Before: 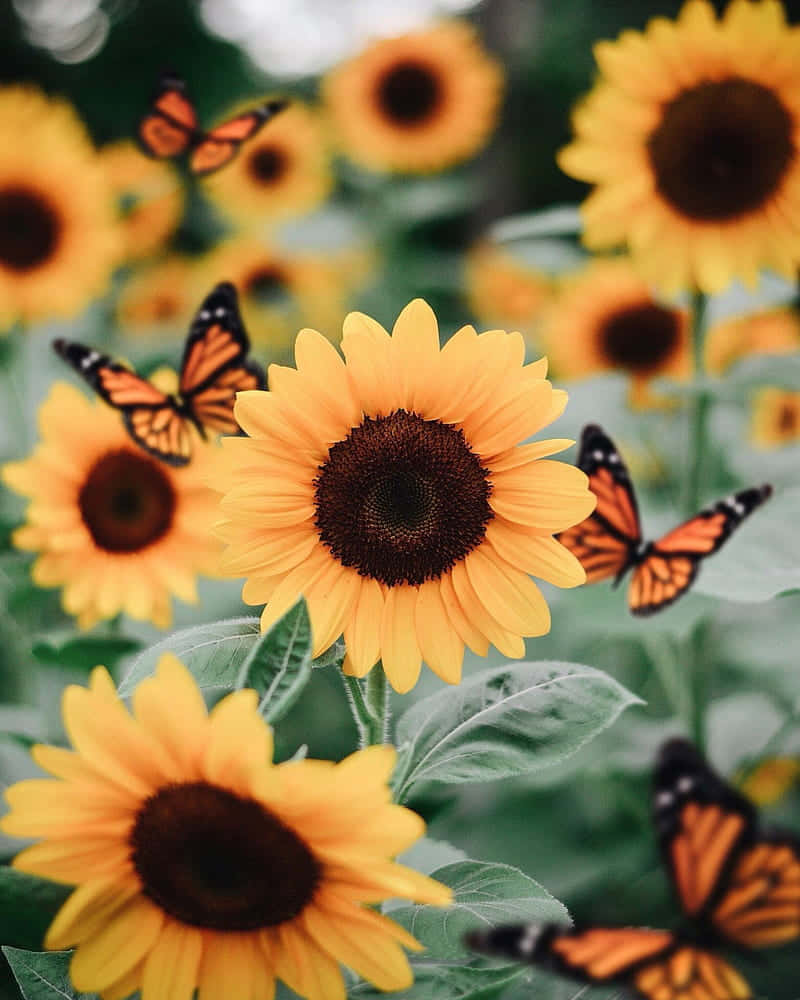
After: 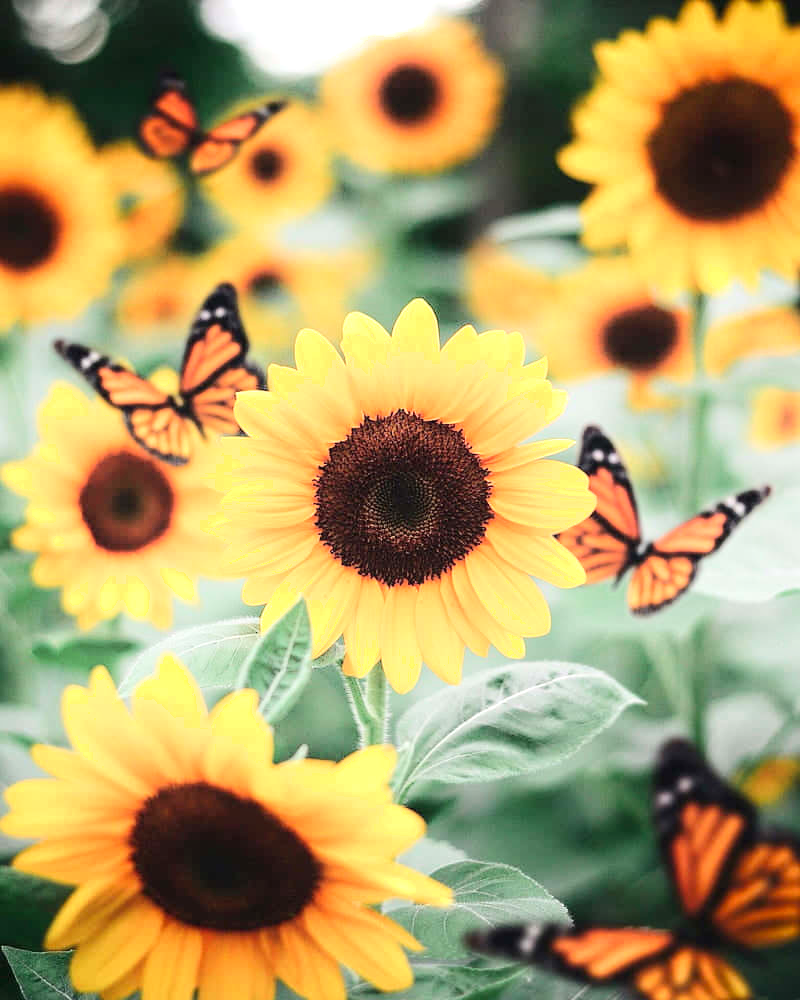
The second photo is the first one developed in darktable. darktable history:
shadows and highlights: shadows -90, highlights 90, soften with gaussian
exposure: black level correction 0, exposure 0.7 EV, compensate highlight preservation false
color zones: curves: ch1 [(0, 0.513) (0.143, 0.524) (0.286, 0.511) (0.429, 0.506) (0.571, 0.503) (0.714, 0.503) (0.857, 0.508) (1, 0.513)]
